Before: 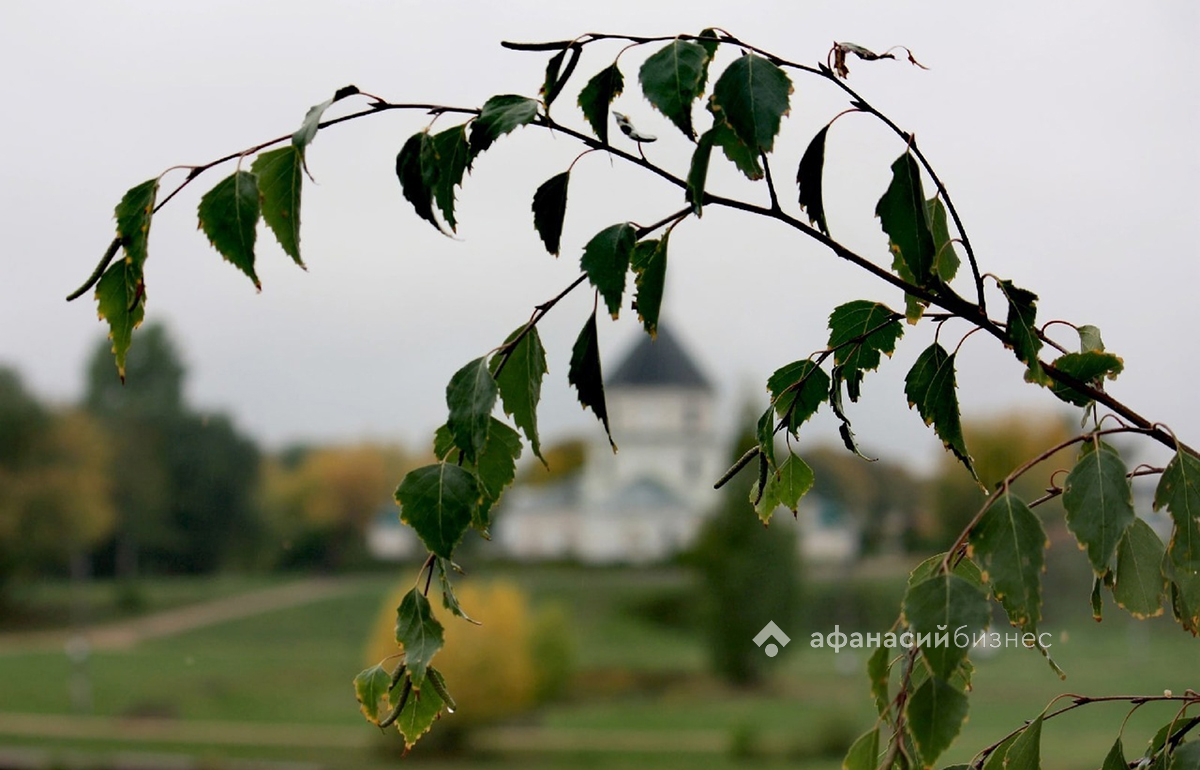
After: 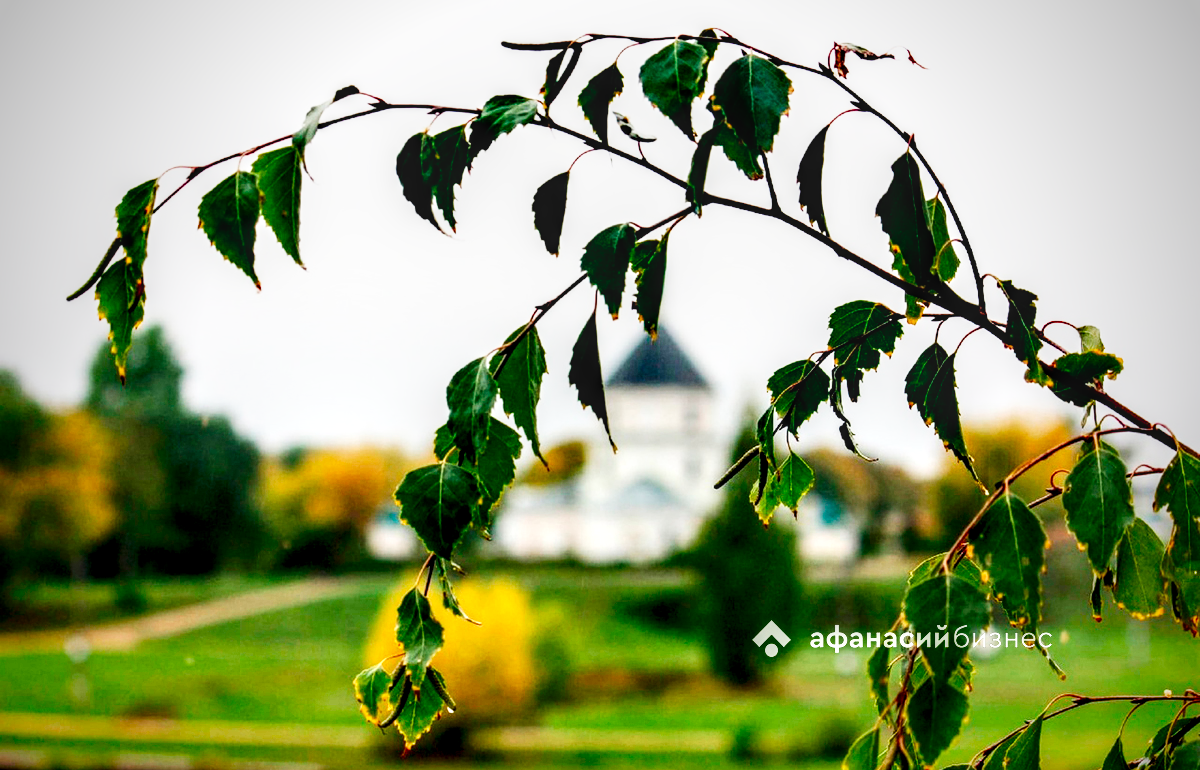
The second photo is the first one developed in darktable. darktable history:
contrast brightness saturation: contrast 0.081, saturation 0.2
vignetting: fall-off start 67.23%, saturation 0.367, width/height ratio 1.008
local contrast: detail 150%
base curve: curves: ch0 [(0, 0) (0.007, 0.004) (0.027, 0.03) (0.046, 0.07) (0.207, 0.54) (0.442, 0.872) (0.673, 0.972) (1, 1)], preserve colors none
